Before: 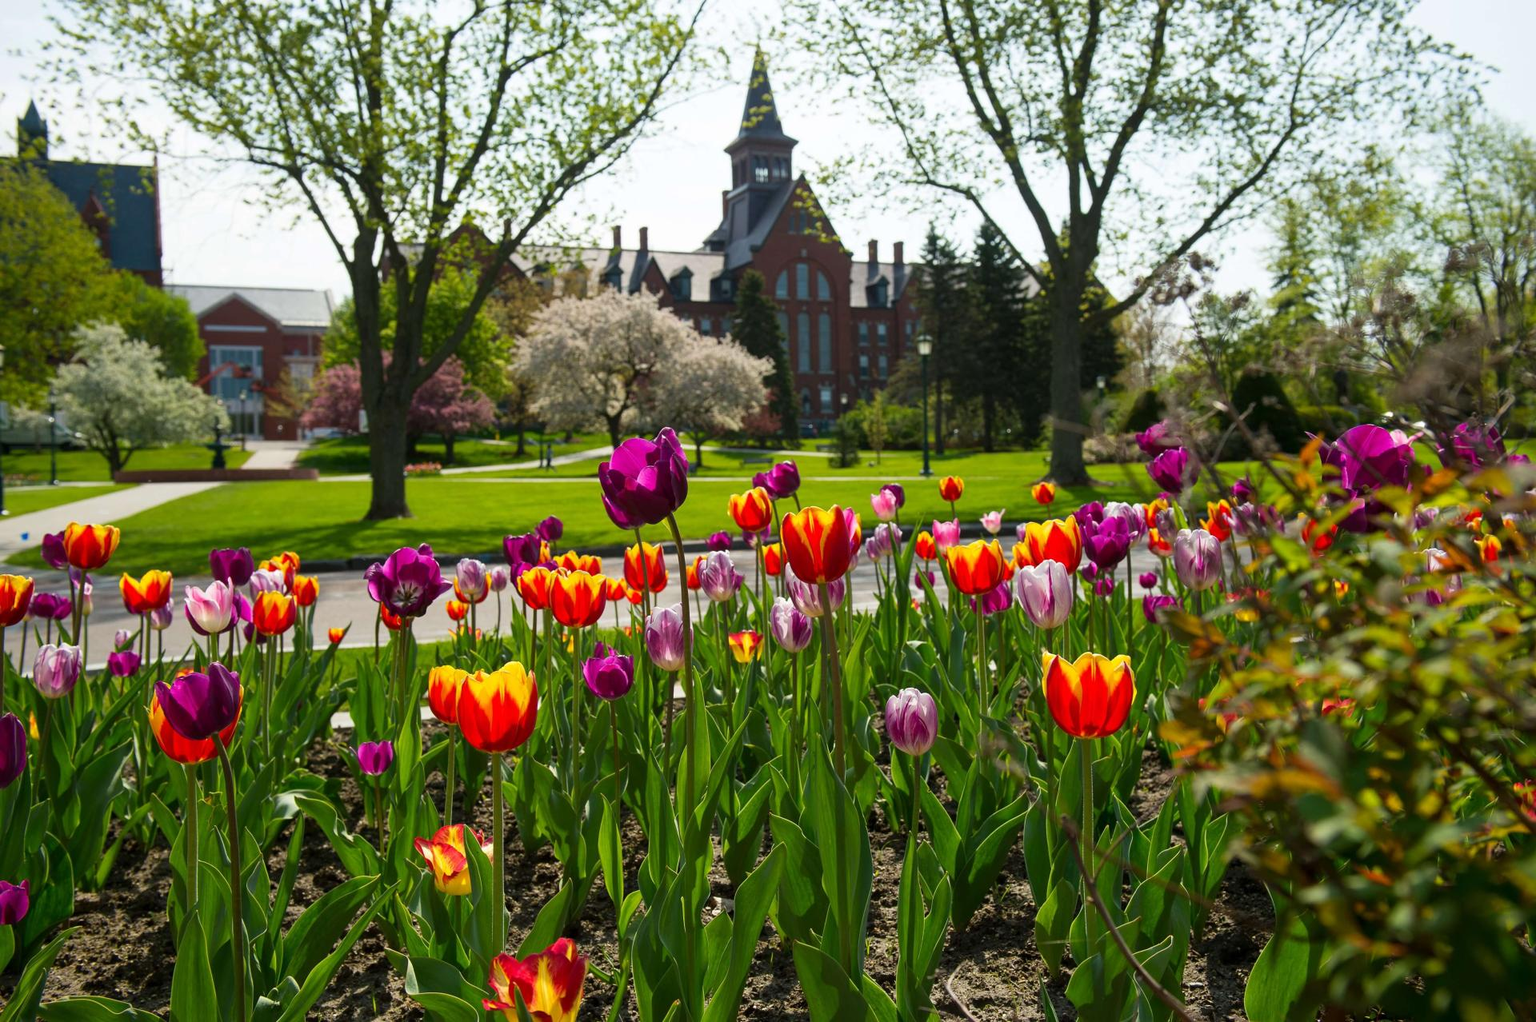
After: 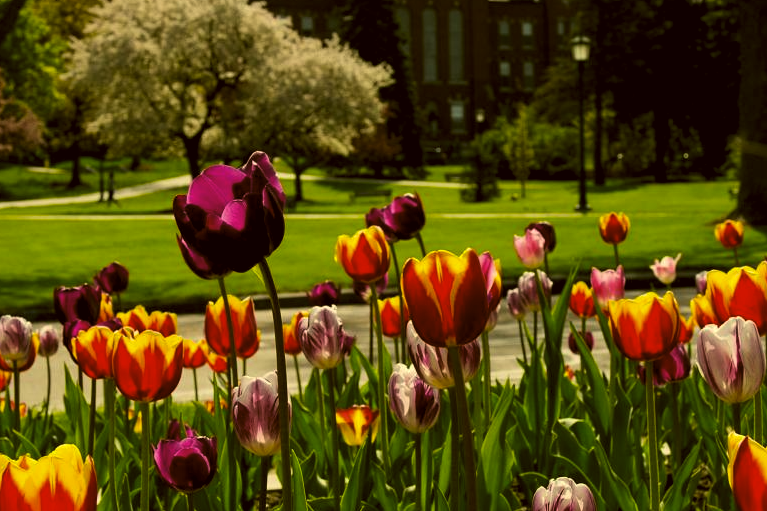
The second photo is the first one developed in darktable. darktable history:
levels: levels [0.116, 0.574, 1]
color correction: highlights a* 0.162, highlights b* 29.53, shadows a* -0.162, shadows b* 21.09
crop: left 30%, top 30%, right 30%, bottom 30%
